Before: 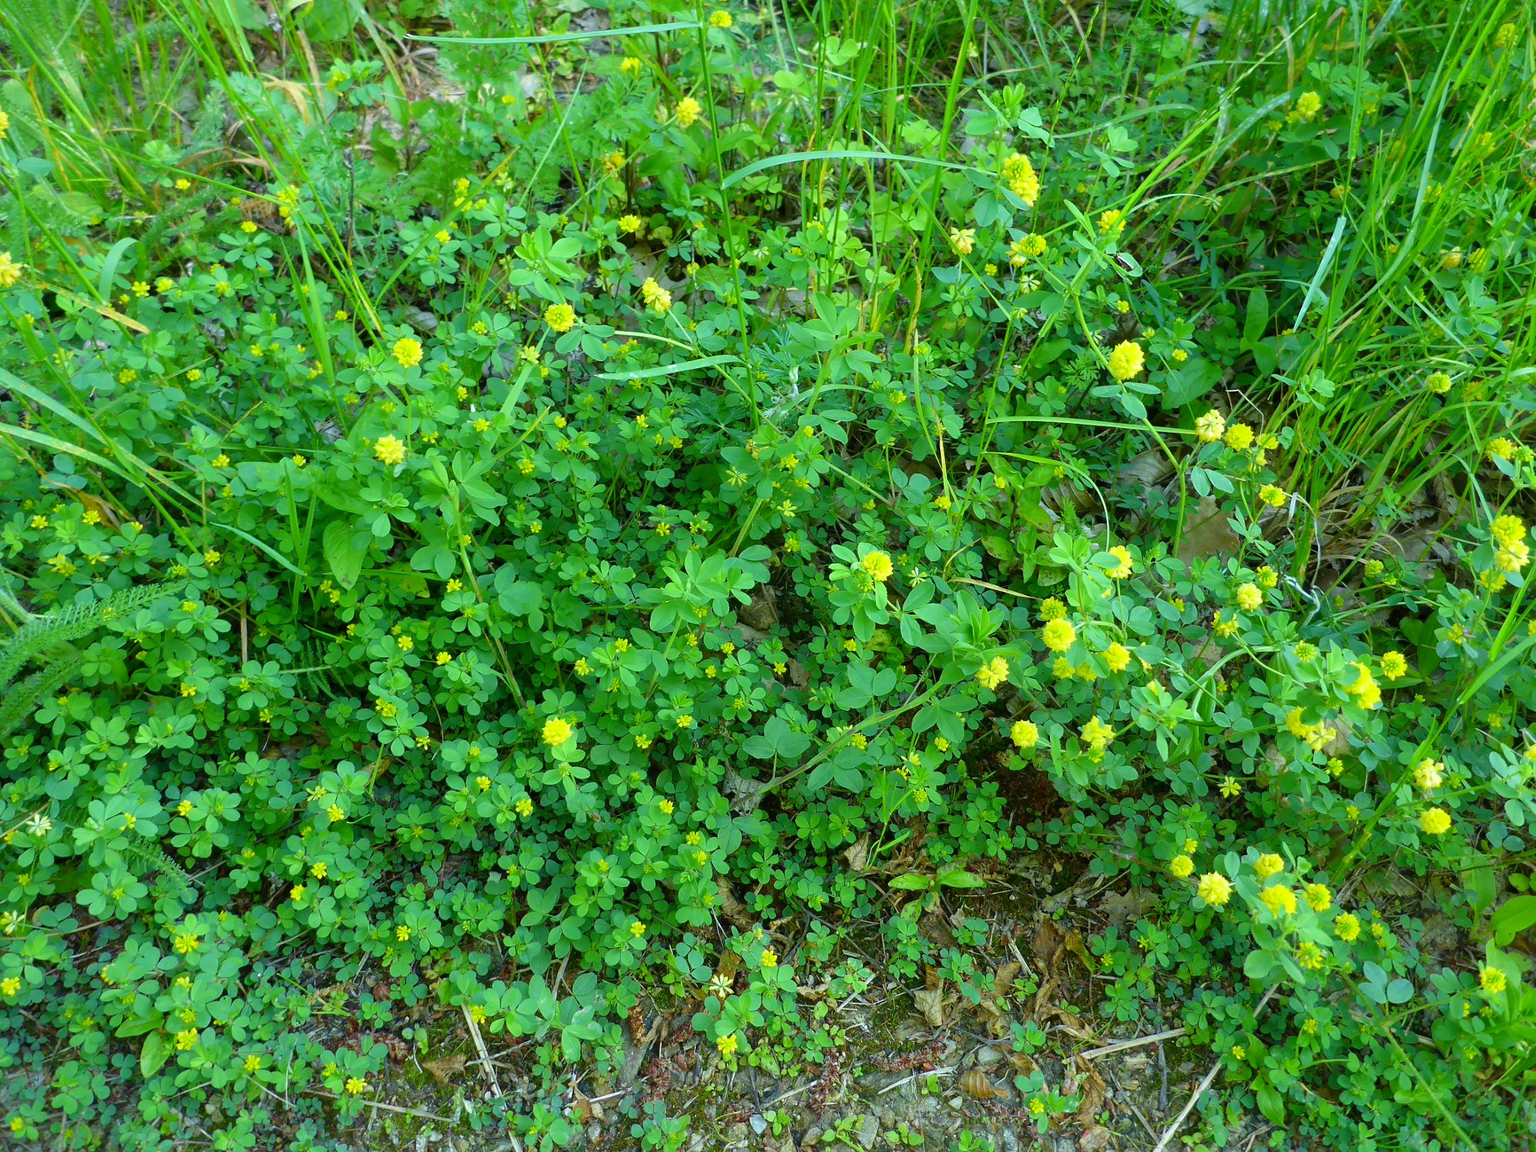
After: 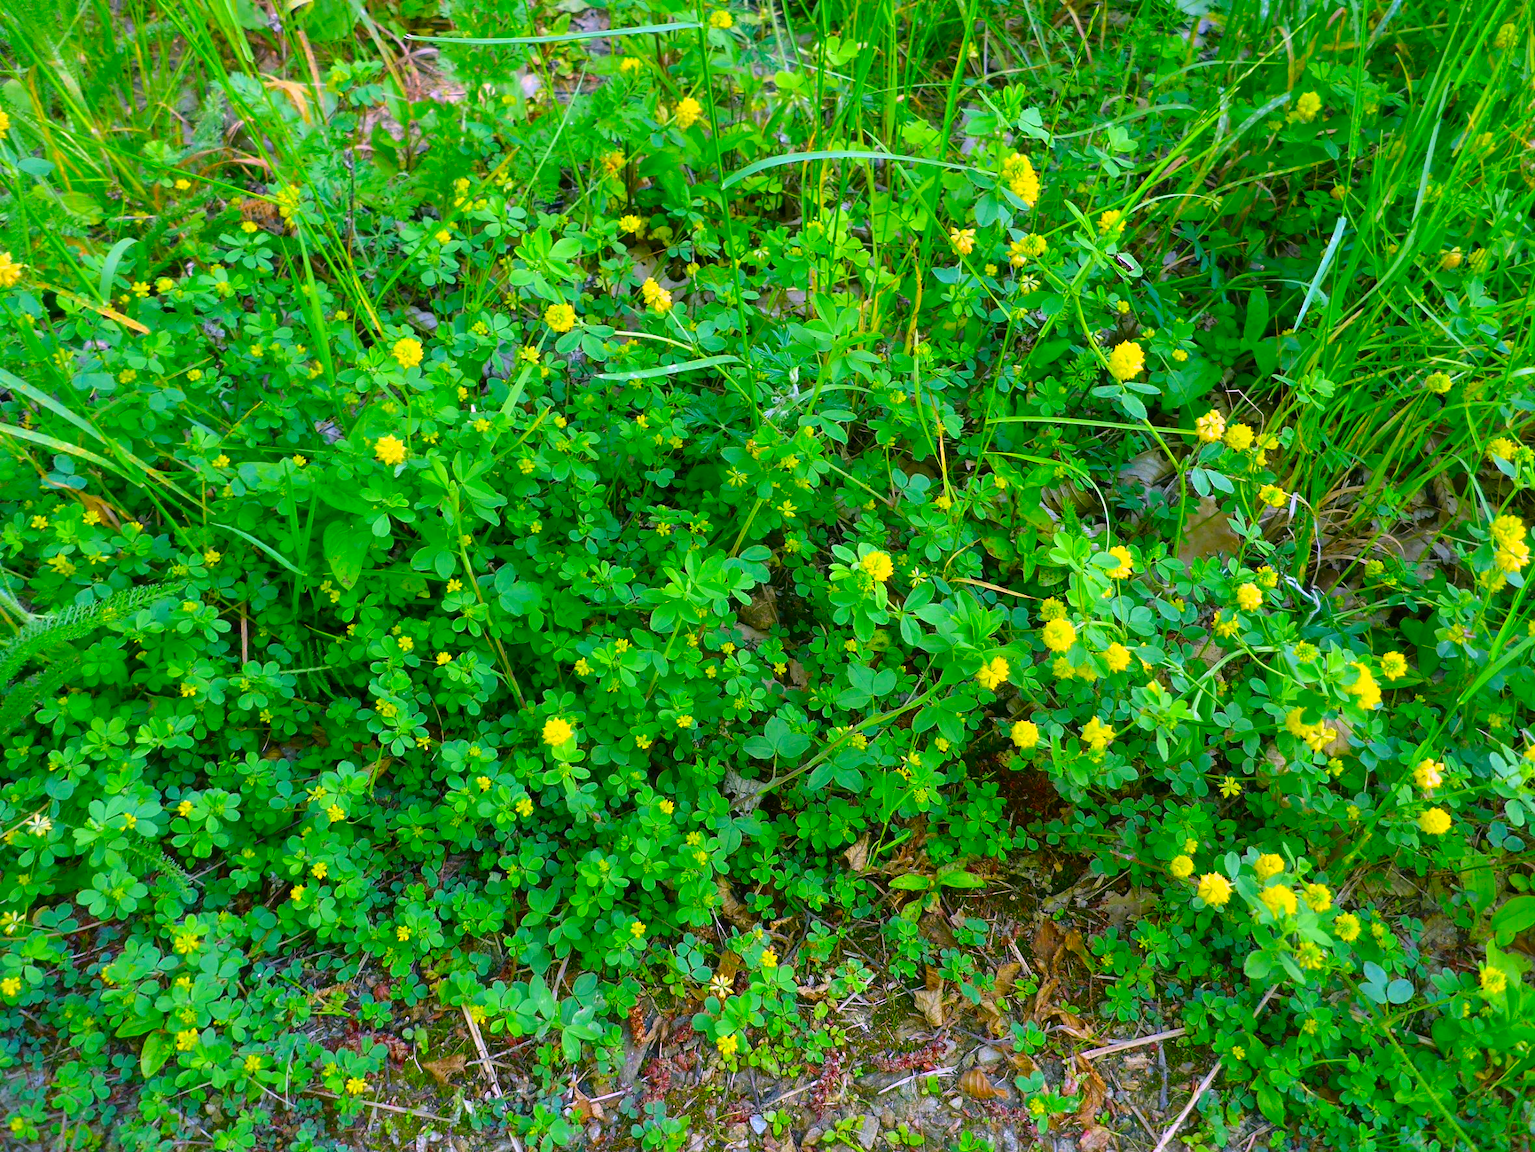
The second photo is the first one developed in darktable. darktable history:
color correction: highlights a* 19.5, highlights b* -11.53, saturation 1.69
local contrast: mode bilateral grid, contrast 20, coarseness 50, detail 102%, midtone range 0.2
